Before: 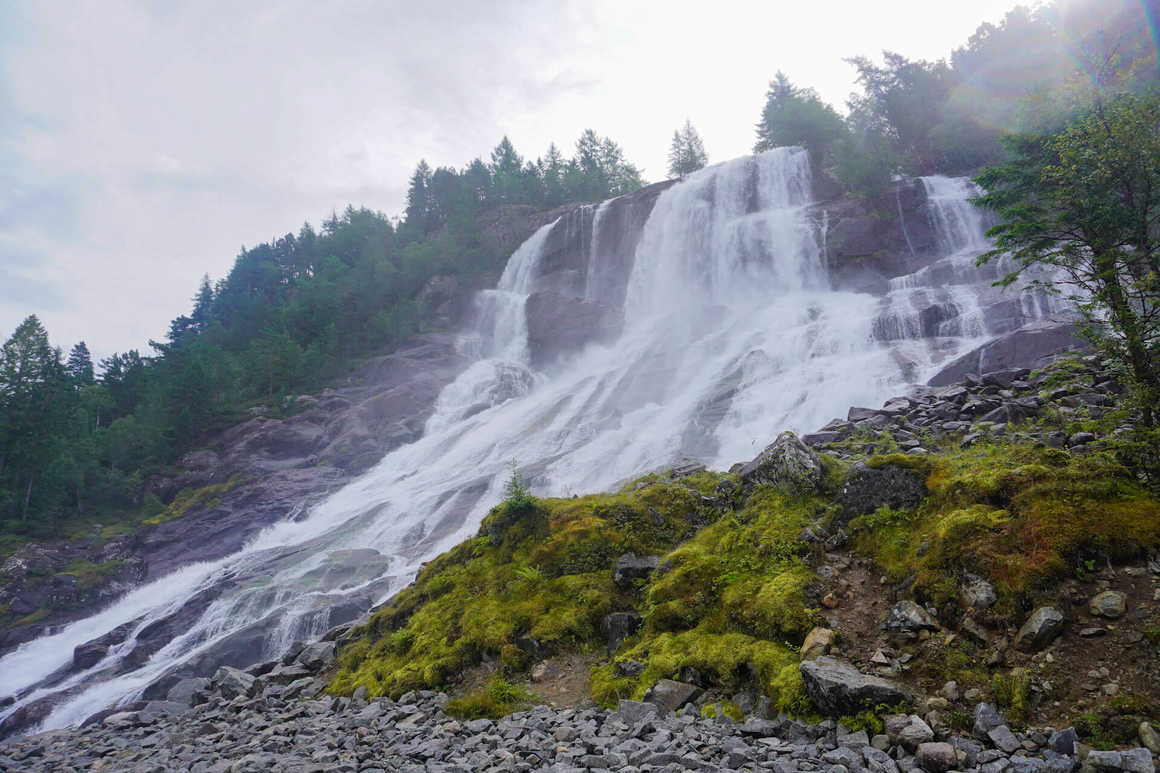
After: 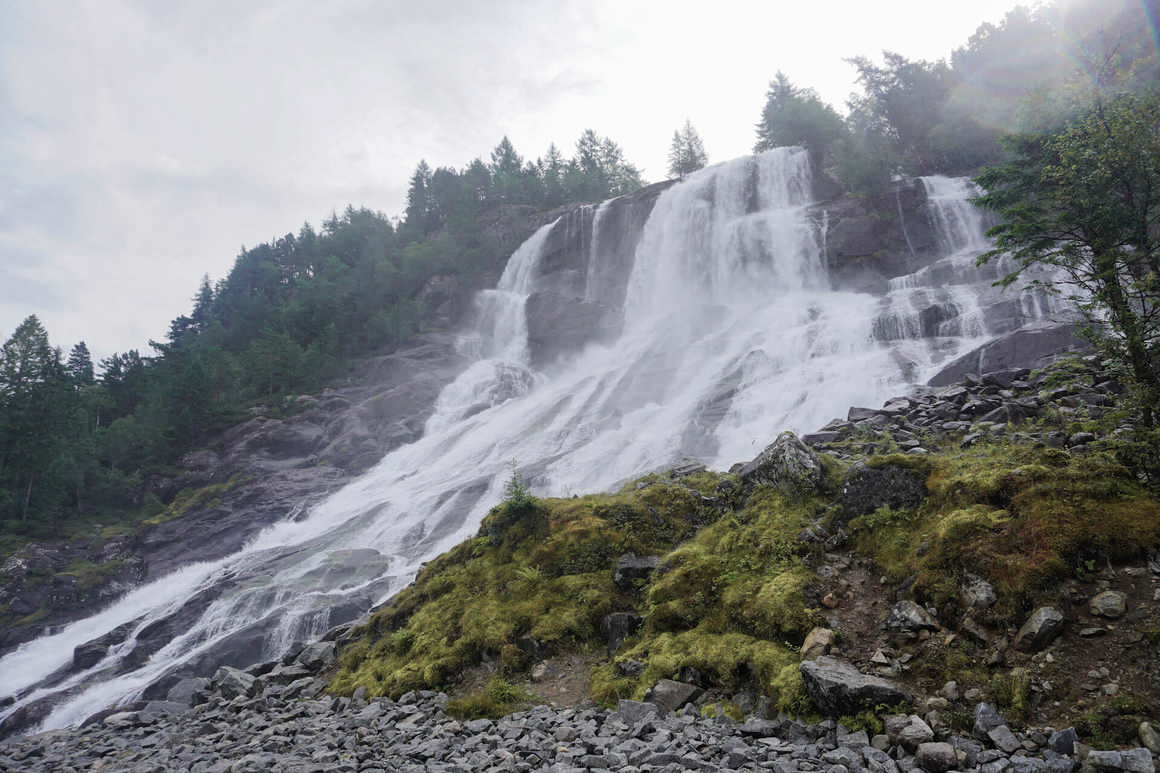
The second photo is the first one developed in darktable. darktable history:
contrast brightness saturation: contrast 0.097, saturation -0.376
